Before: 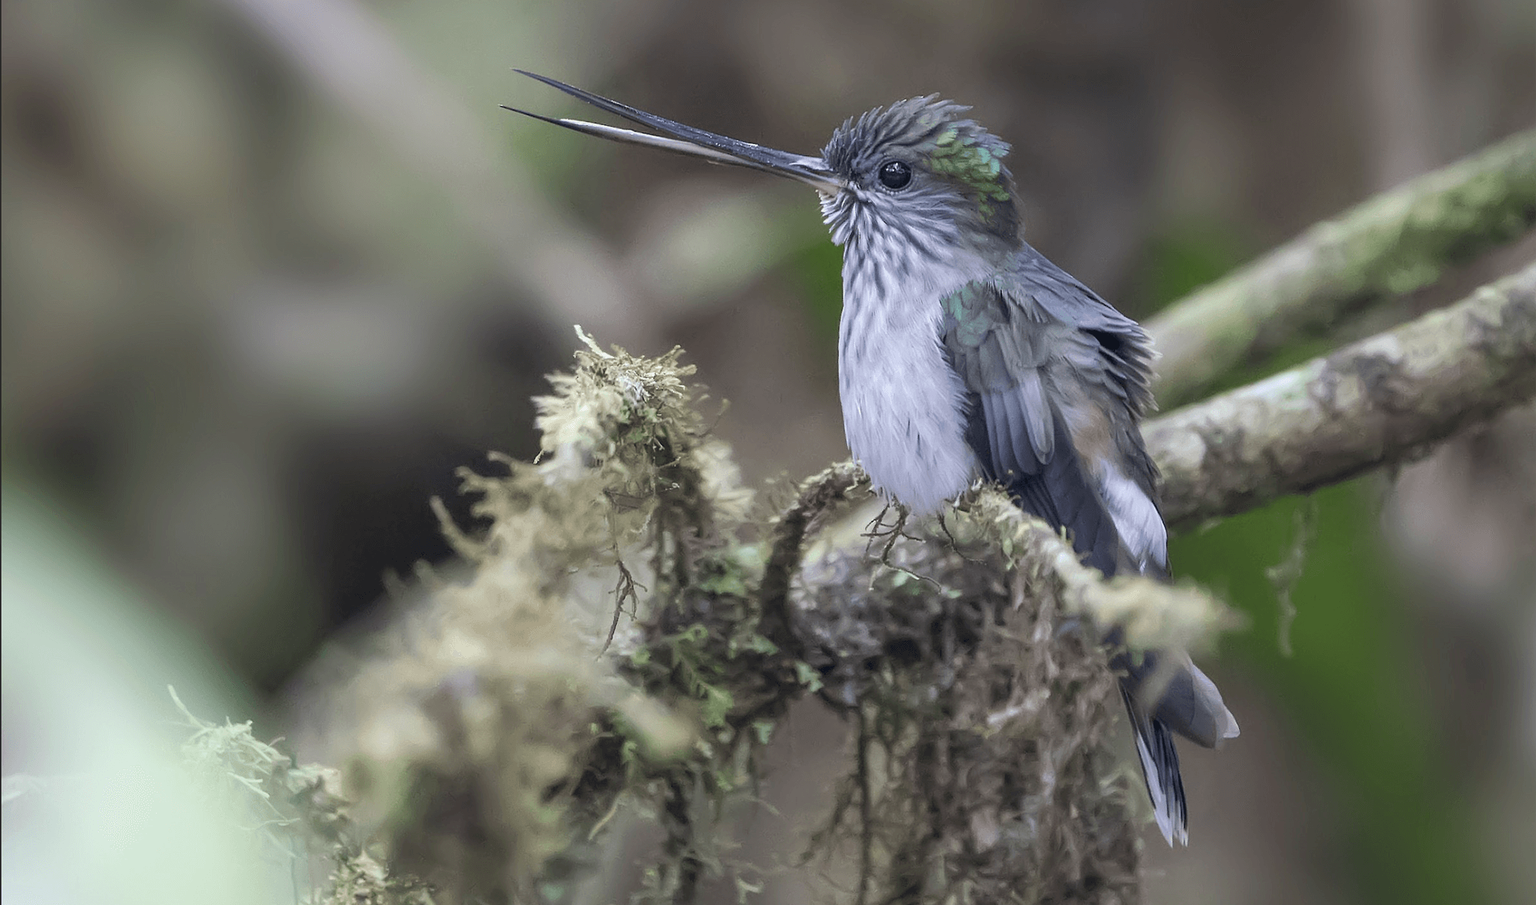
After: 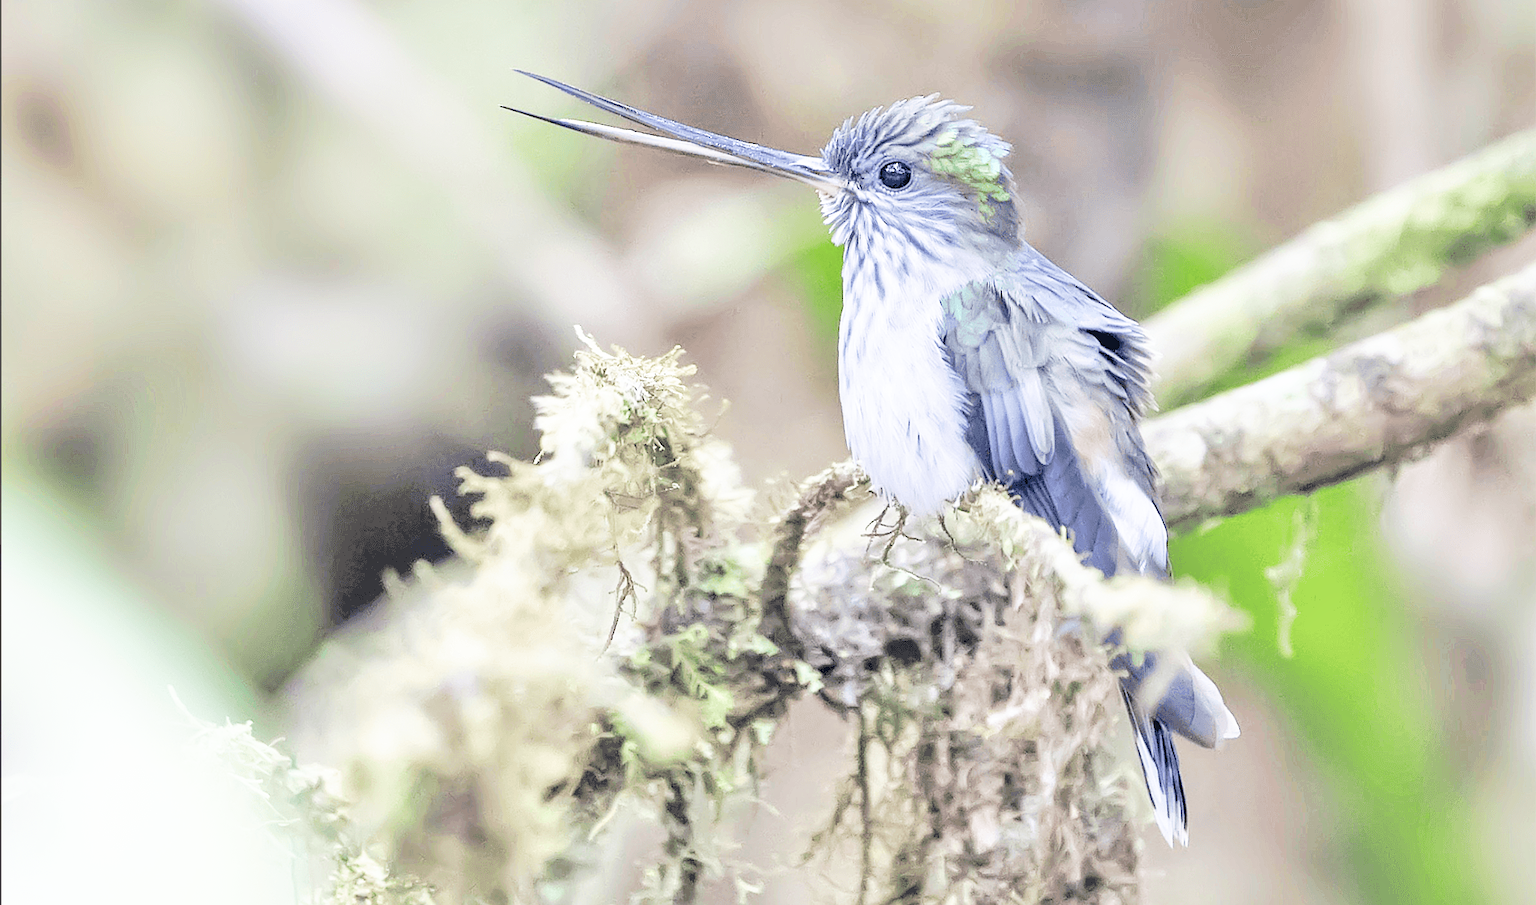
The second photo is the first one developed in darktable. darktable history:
tone curve: curves: ch0 [(0.003, 0) (0.066, 0.023) (0.149, 0.094) (0.264, 0.238) (0.395, 0.421) (0.517, 0.56) (0.688, 0.743) (0.813, 0.846) (1, 1)]; ch1 [(0, 0) (0.164, 0.115) (0.337, 0.332) (0.39, 0.398) (0.464, 0.461) (0.501, 0.5) (0.507, 0.503) (0.534, 0.537) (0.577, 0.59) (0.652, 0.681) (0.733, 0.749) (0.811, 0.796) (1, 1)]; ch2 [(0, 0) (0.337, 0.382) (0.464, 0.476) (0.501, 0.502) (0.527, 0.54) (0.551, 0.565) (0.6, 0.59) (0.687, 0.675) (1, 1)]
base curve: curves: ch0 [(0, 0) (0.007, 0.004) (0.027, 0.03) (0.046, 0.07) (0.207, 0.54) (0.442, 0.872) (0.673, 0.972) (1, 1)], preserve colors none
tone equalizer: -7 EV 0.141 EV, -6 EV 0.59 EV, -5 EV 1.16 EV, -4 EV 1.3 EV, -3 EV 1.14 EV, -2 EV 0.6 EV, -1 EV 0.15 EV
sharpen: amount 0.217
